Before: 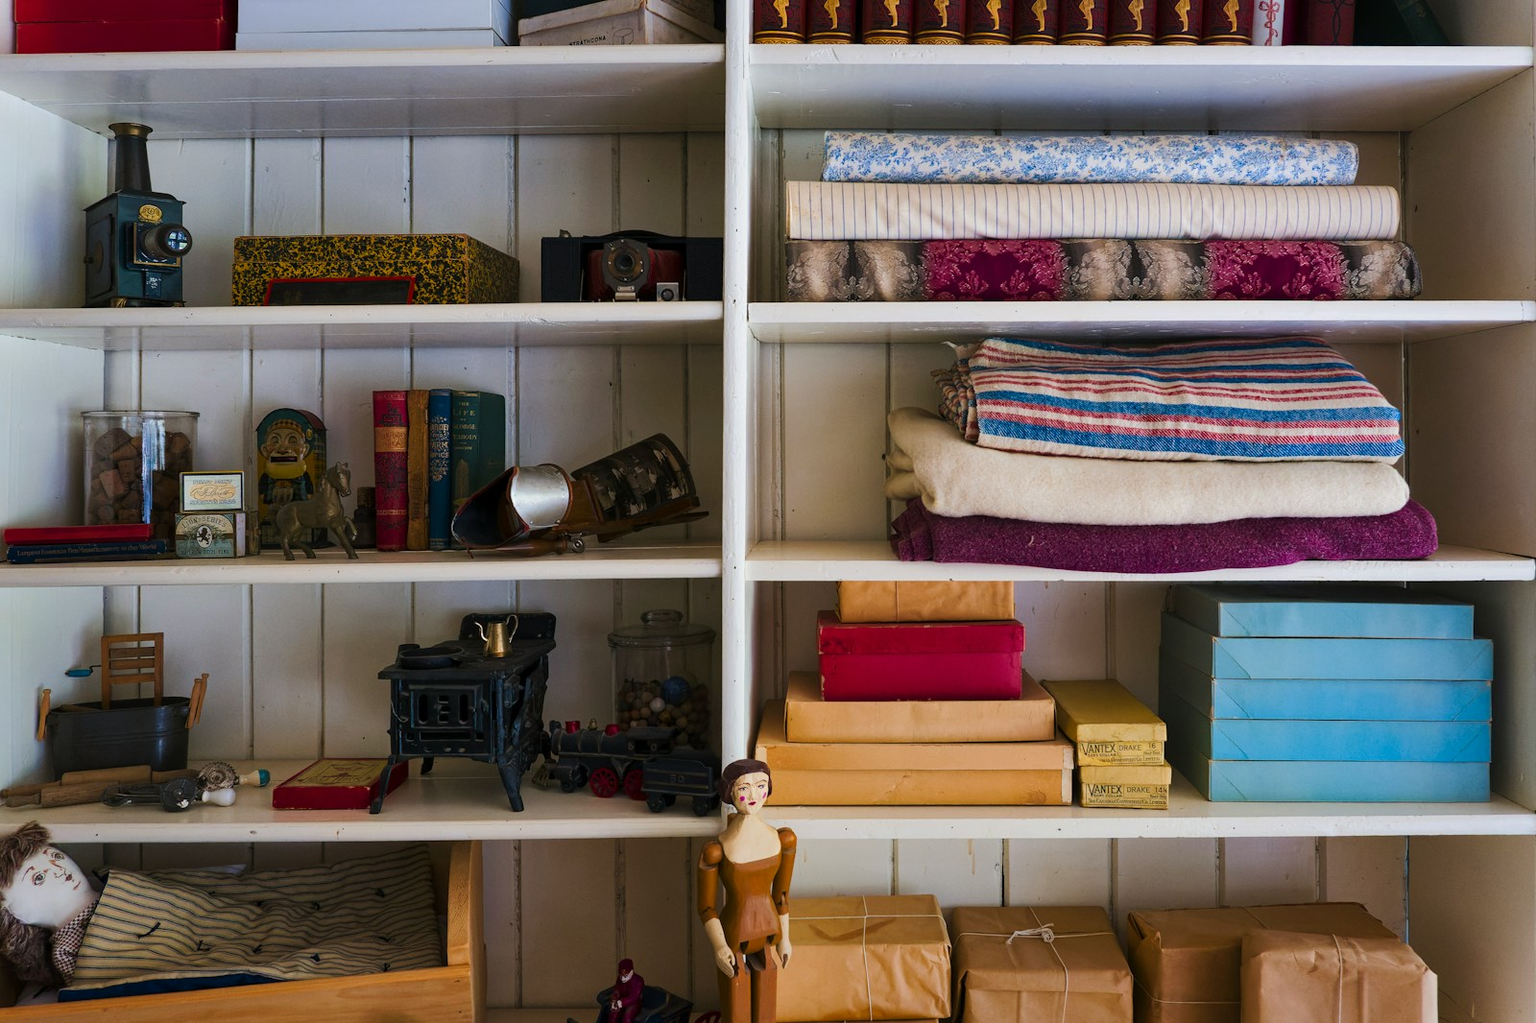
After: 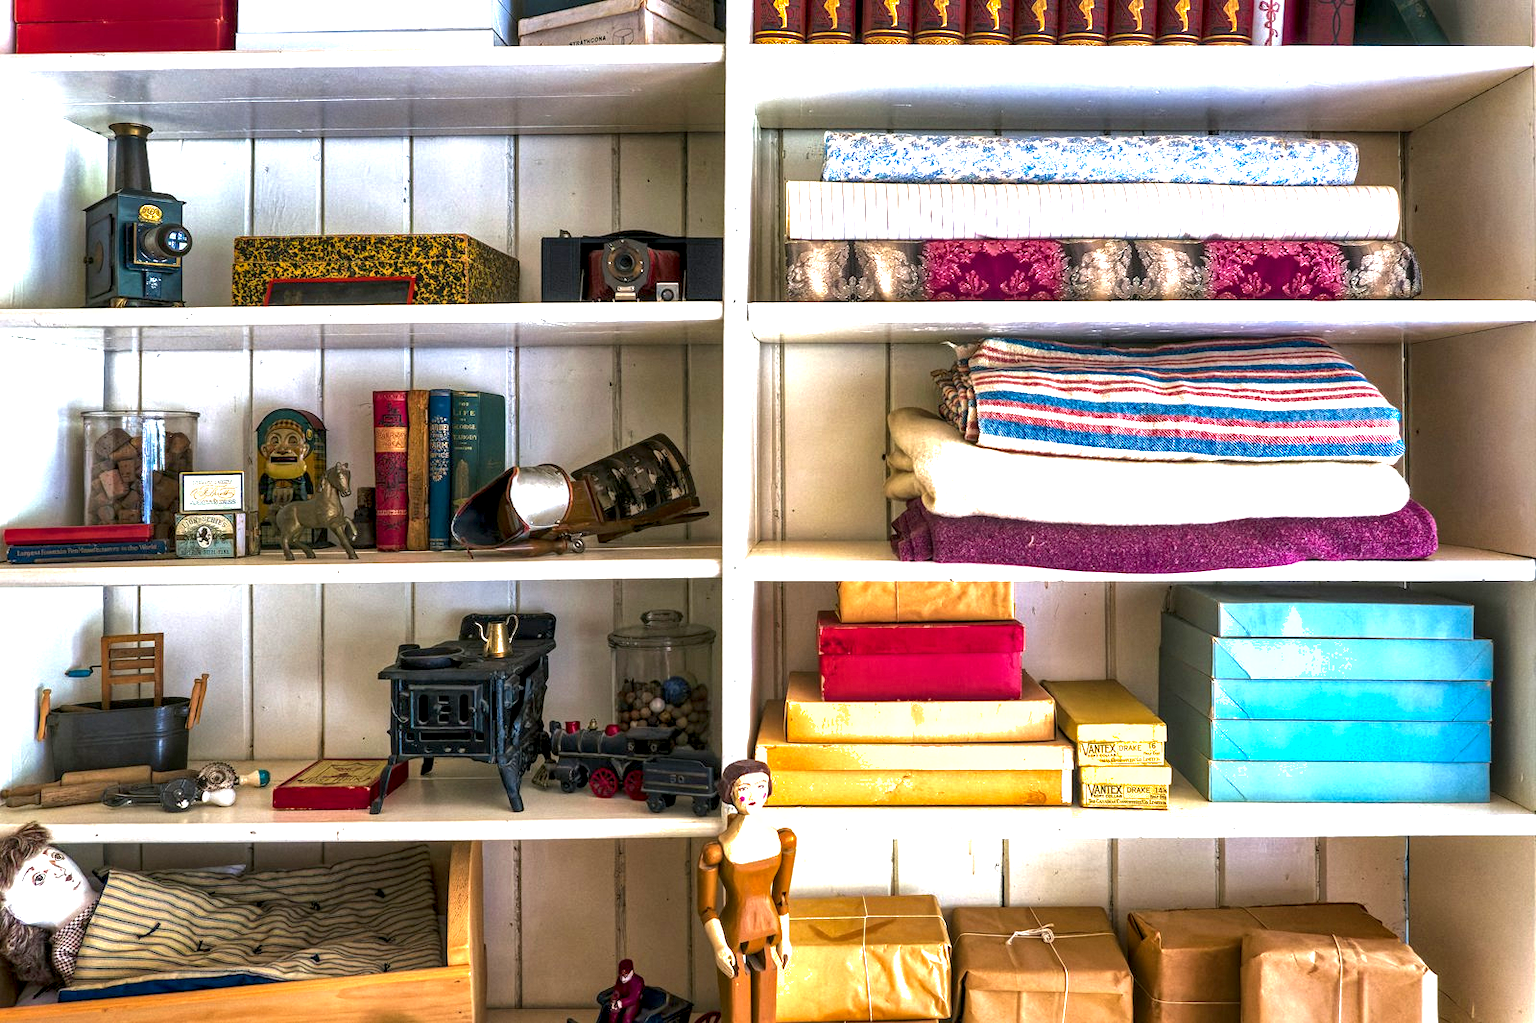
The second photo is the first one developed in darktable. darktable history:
shadows and highlights: on, module defaults
exposure: black level correction 0, exposure 1.5 EV, compensate exposure bias true, compensate highlight preservation false
local contrast: highlights 79%, shadows 56%, detail 175%, midtone range 0.428
